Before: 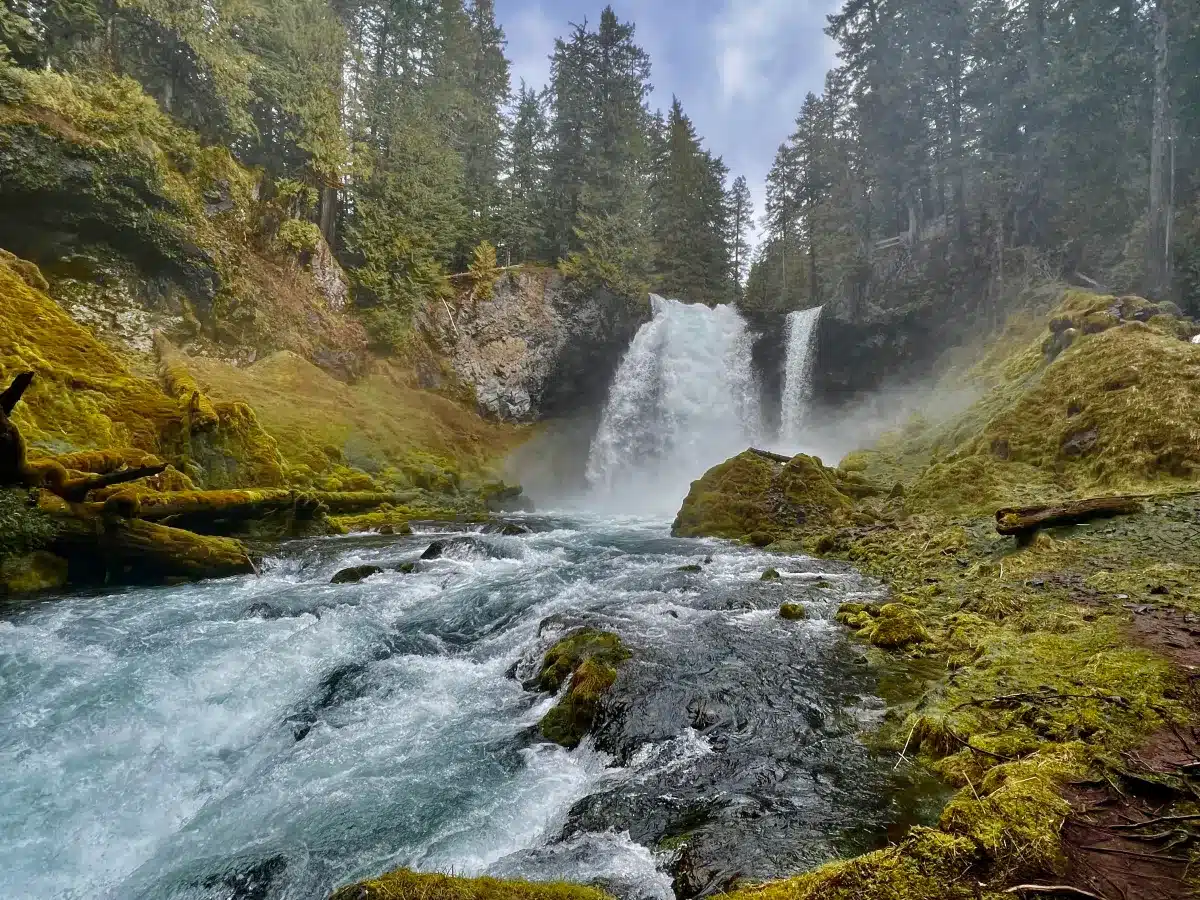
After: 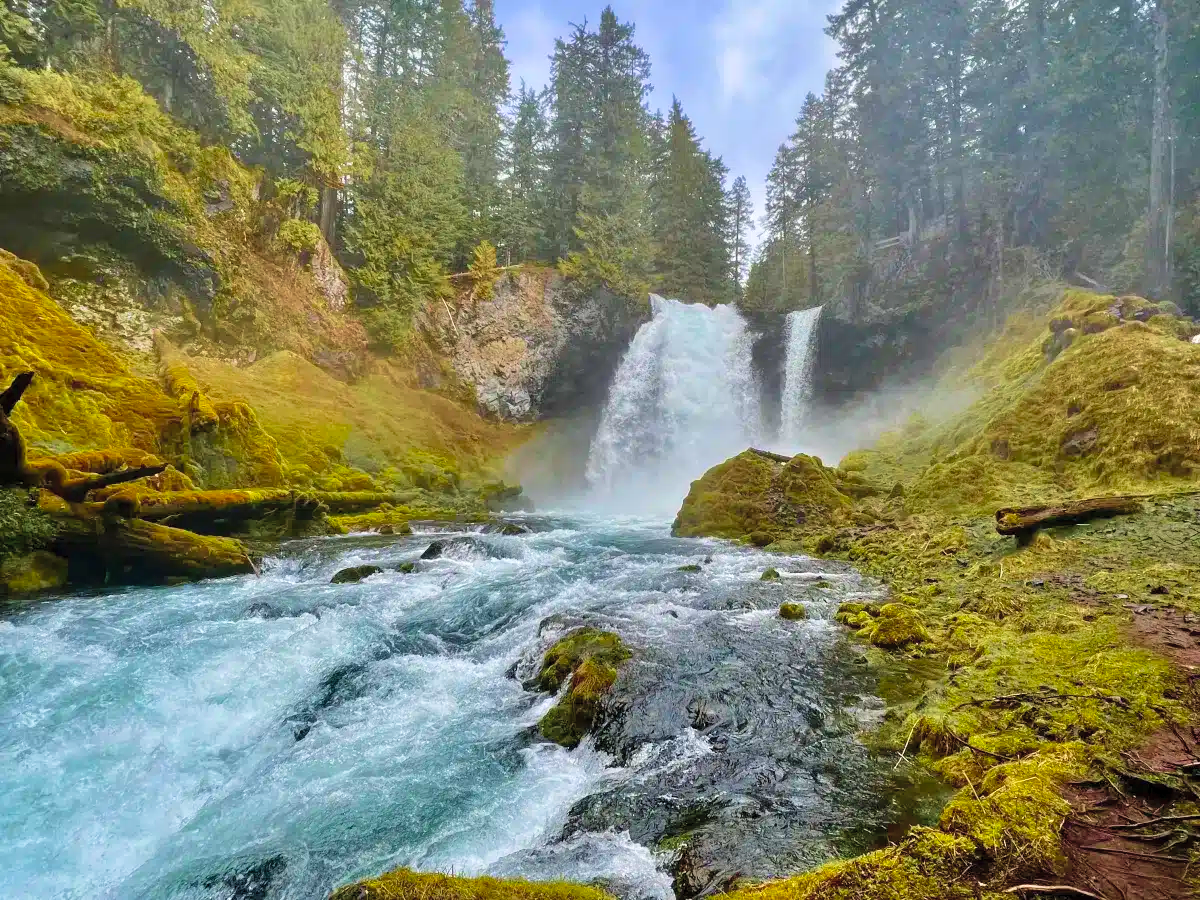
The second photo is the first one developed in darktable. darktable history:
velvia: on, module defaults
contrast brightness saturation: contrast 0.07, brightness 0.18, saturation 0.4
